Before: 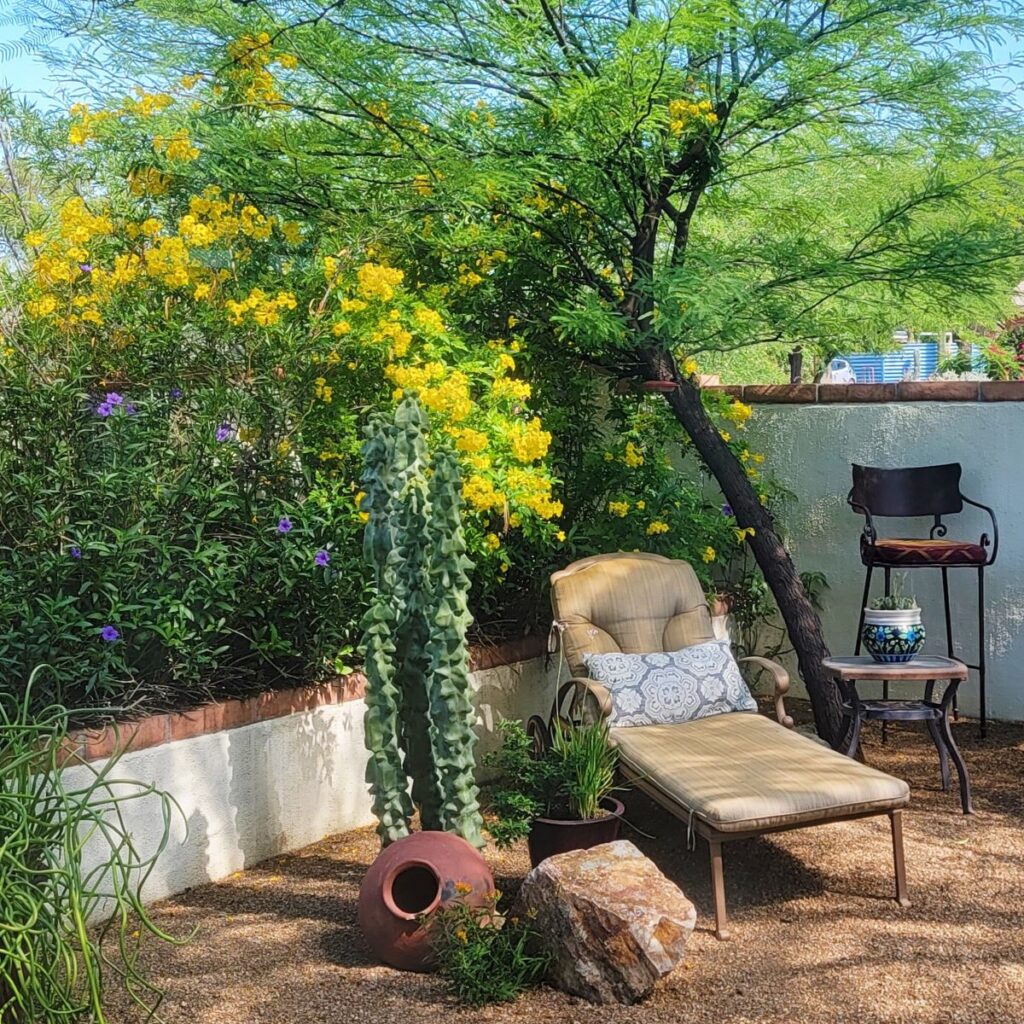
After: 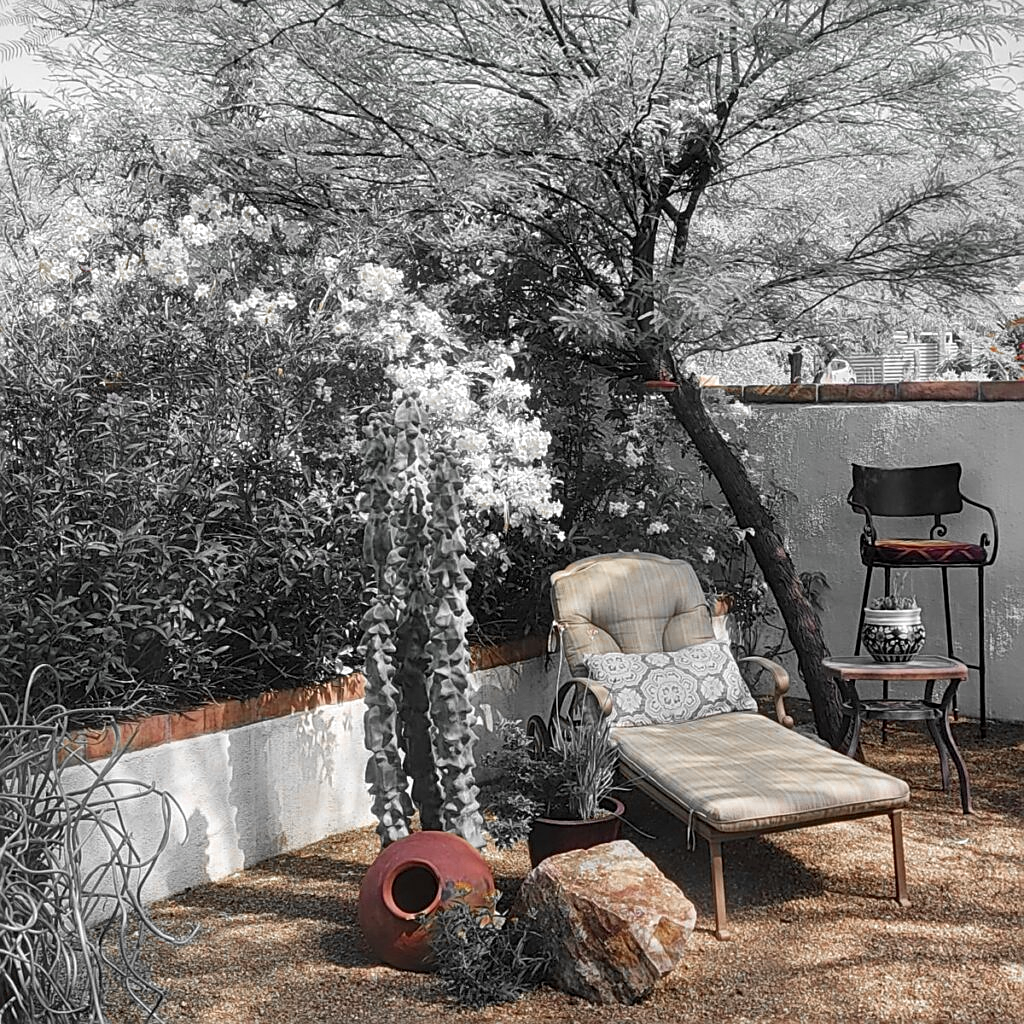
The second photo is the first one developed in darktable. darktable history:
color zones: curves: ch0 [(0, 0.497) (0.096, 0.361) (0.221, 0.538) (0.429, 0.5) (0.571, 0.5) (0.714, 0.5) (0.857, 0.5) (1, 0.497)]; ch1 [(0, 0.5) (0.143, 0.5) (0.257, -0.002) (0.429, 0.04) (0.571, -0.001) (0.714, -0.015) (0.857, 0.024) (1, 0.5)]
sharpen: on, module defaults
